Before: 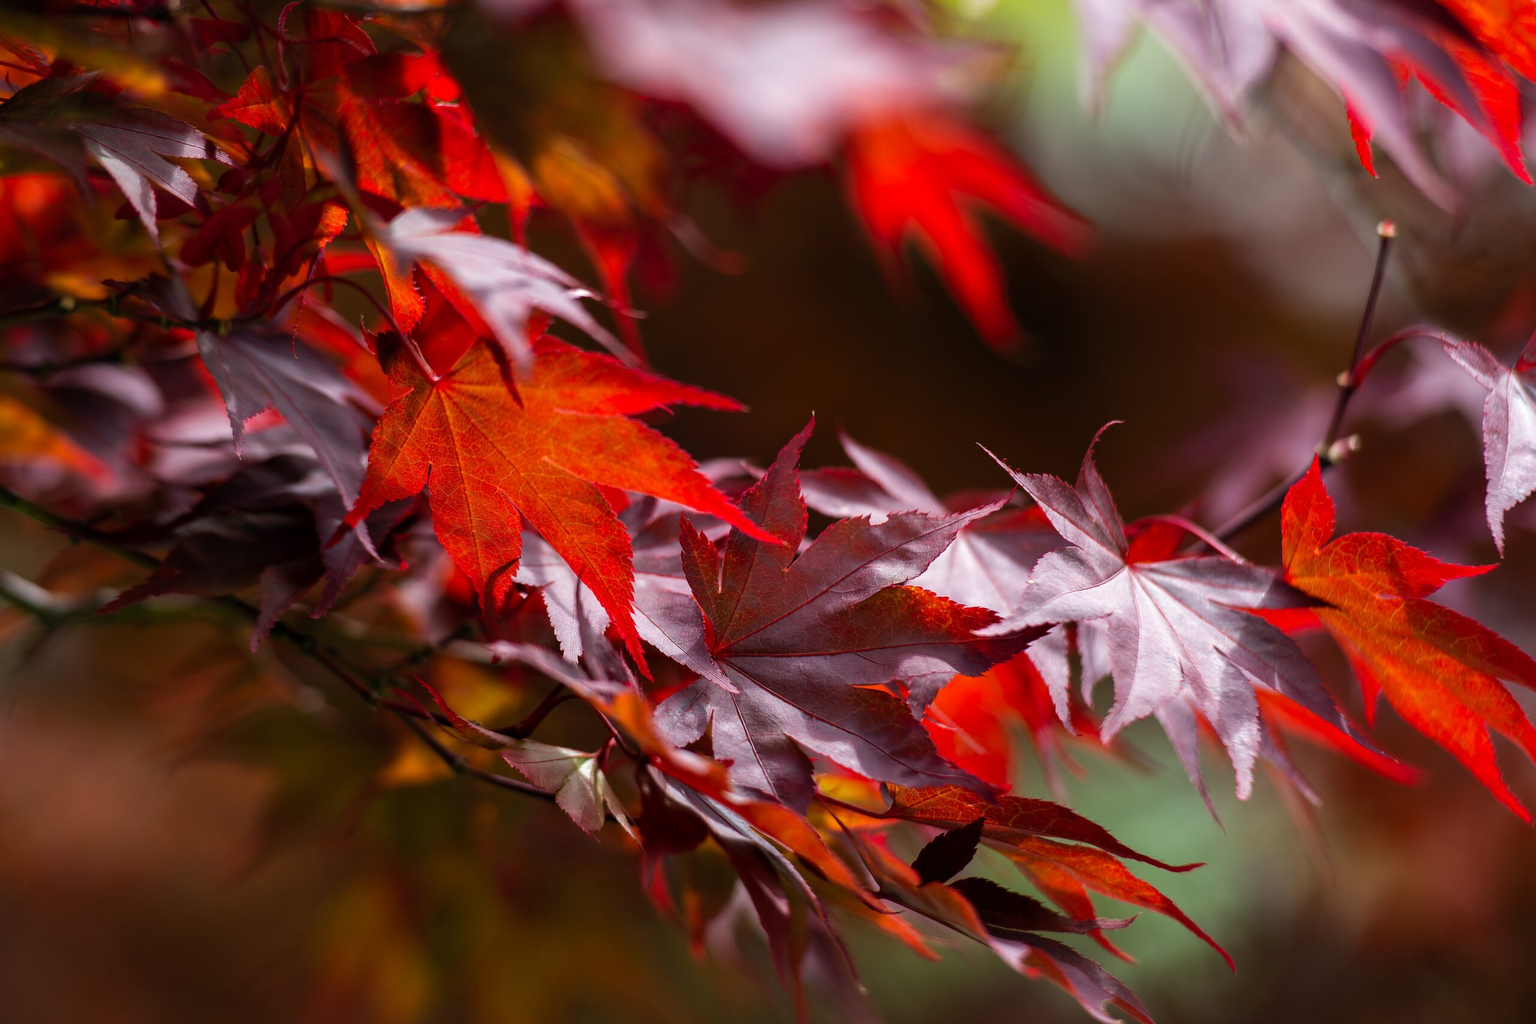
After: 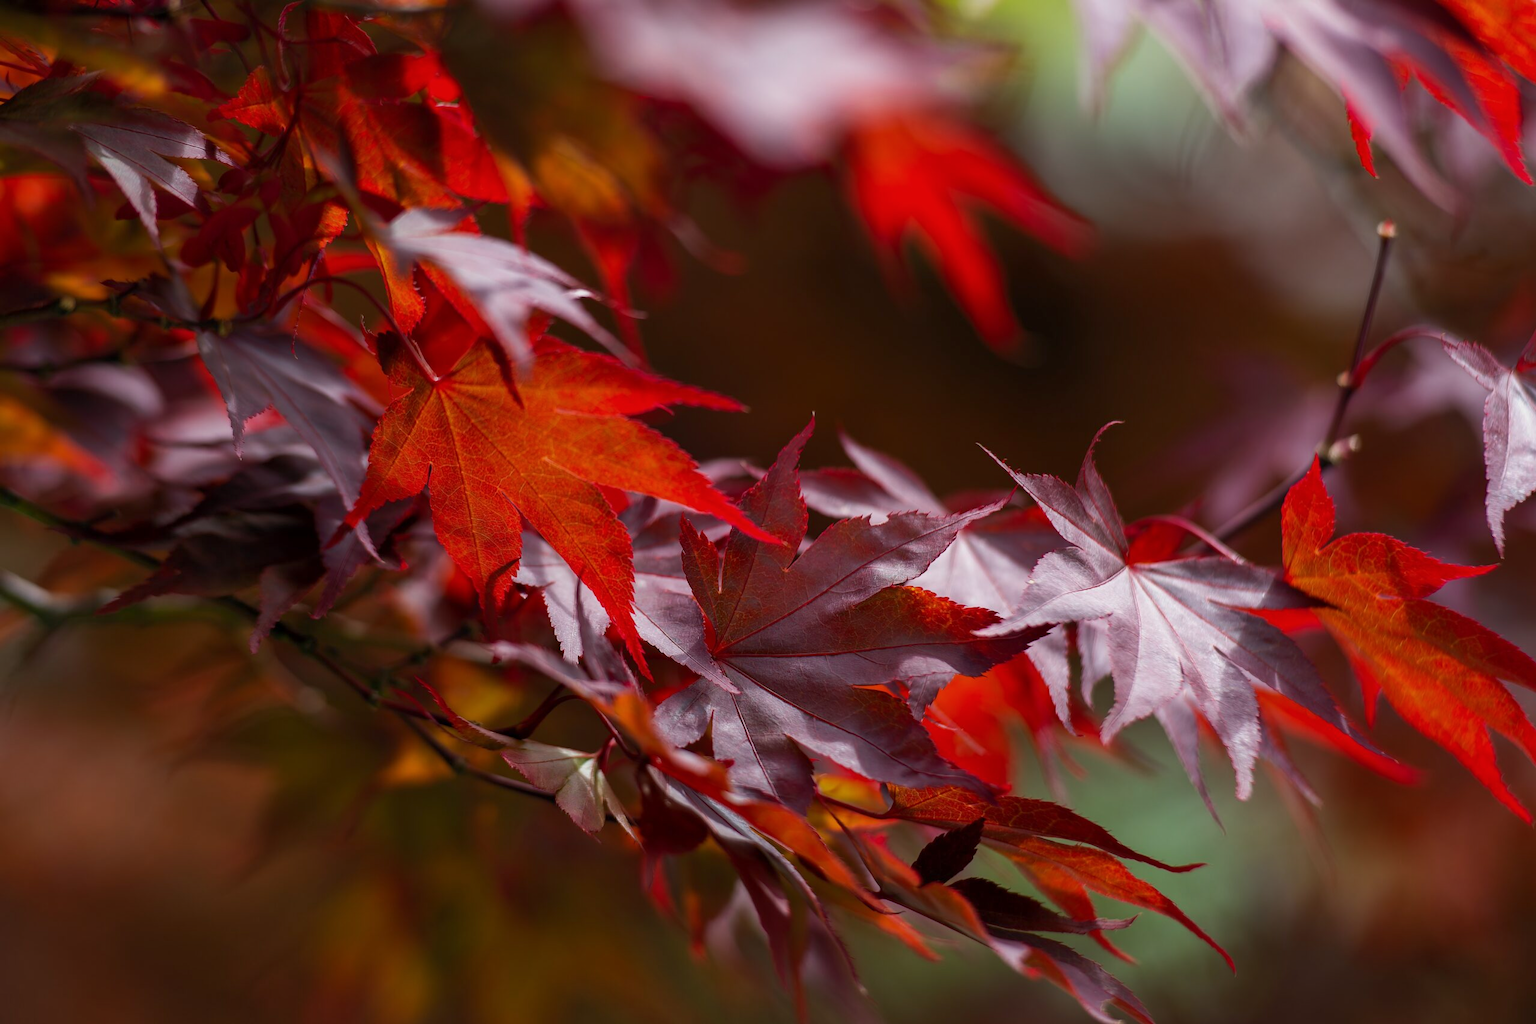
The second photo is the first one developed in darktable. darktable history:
tone equalizer: -8 EV 0.258 EV, -7 EV 0.402 EV, -6 EV 0.435 EV, -5 EV 0.221 EV, -3 EV -0.251 EV, -2 EV -0.425 EV, -1 EV -0.397 EV, +0 EV -0.243 EV
color calibration: illuminant same as pipeline (D50), adaptation none (bypass), x 0.331, y 0.334, temperature 5013.73 K, saturation algorithm version 1 (2020)
